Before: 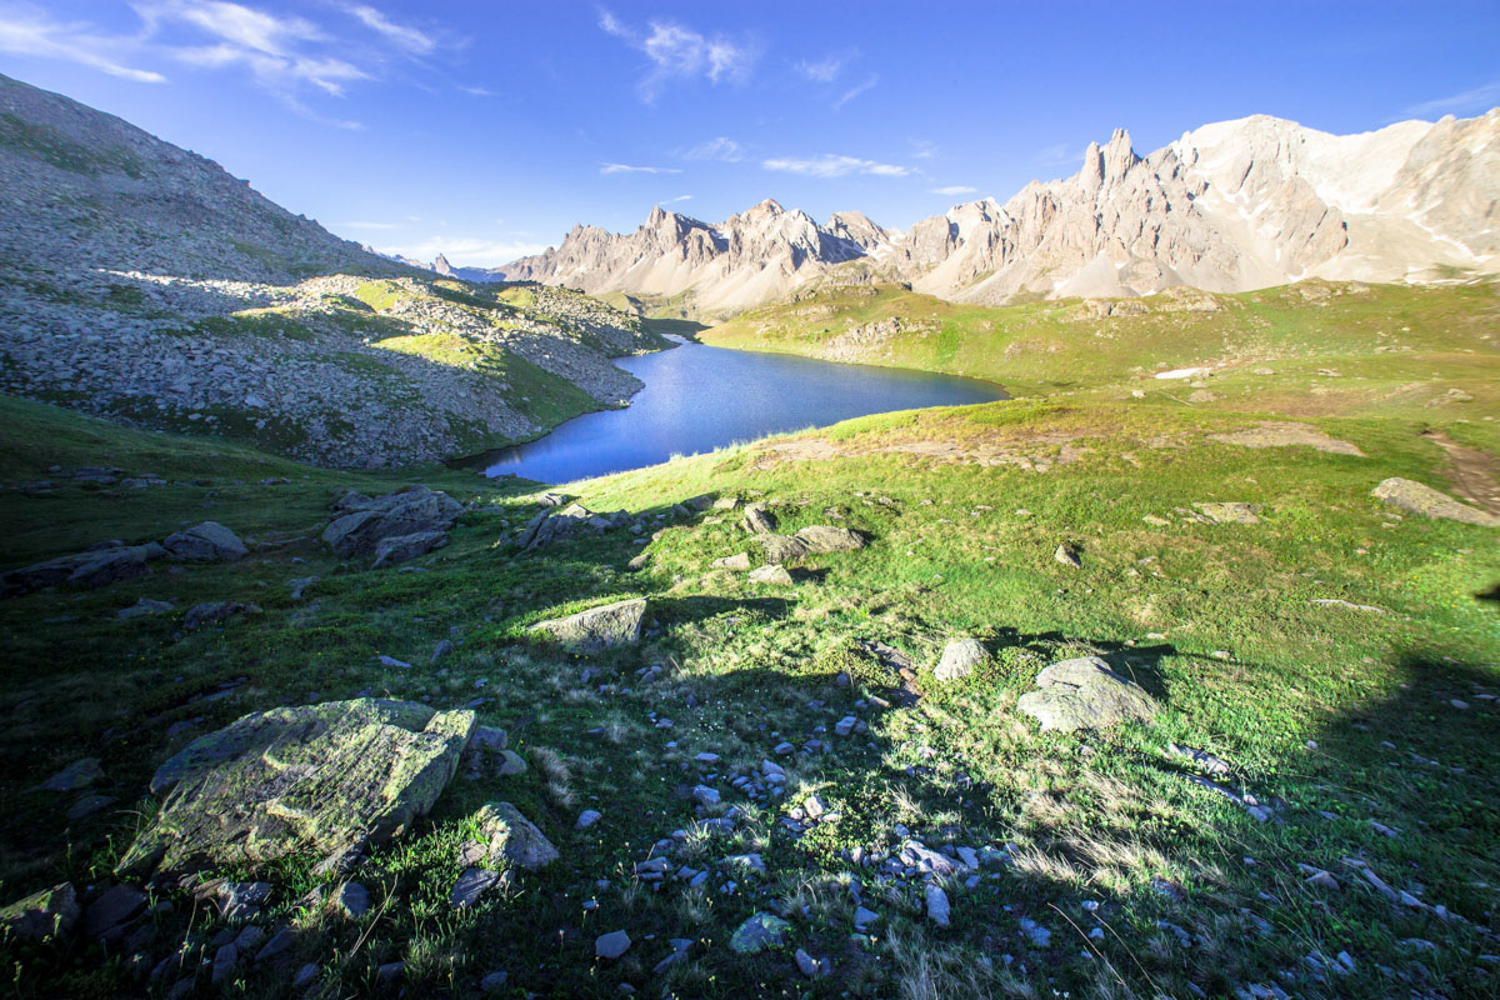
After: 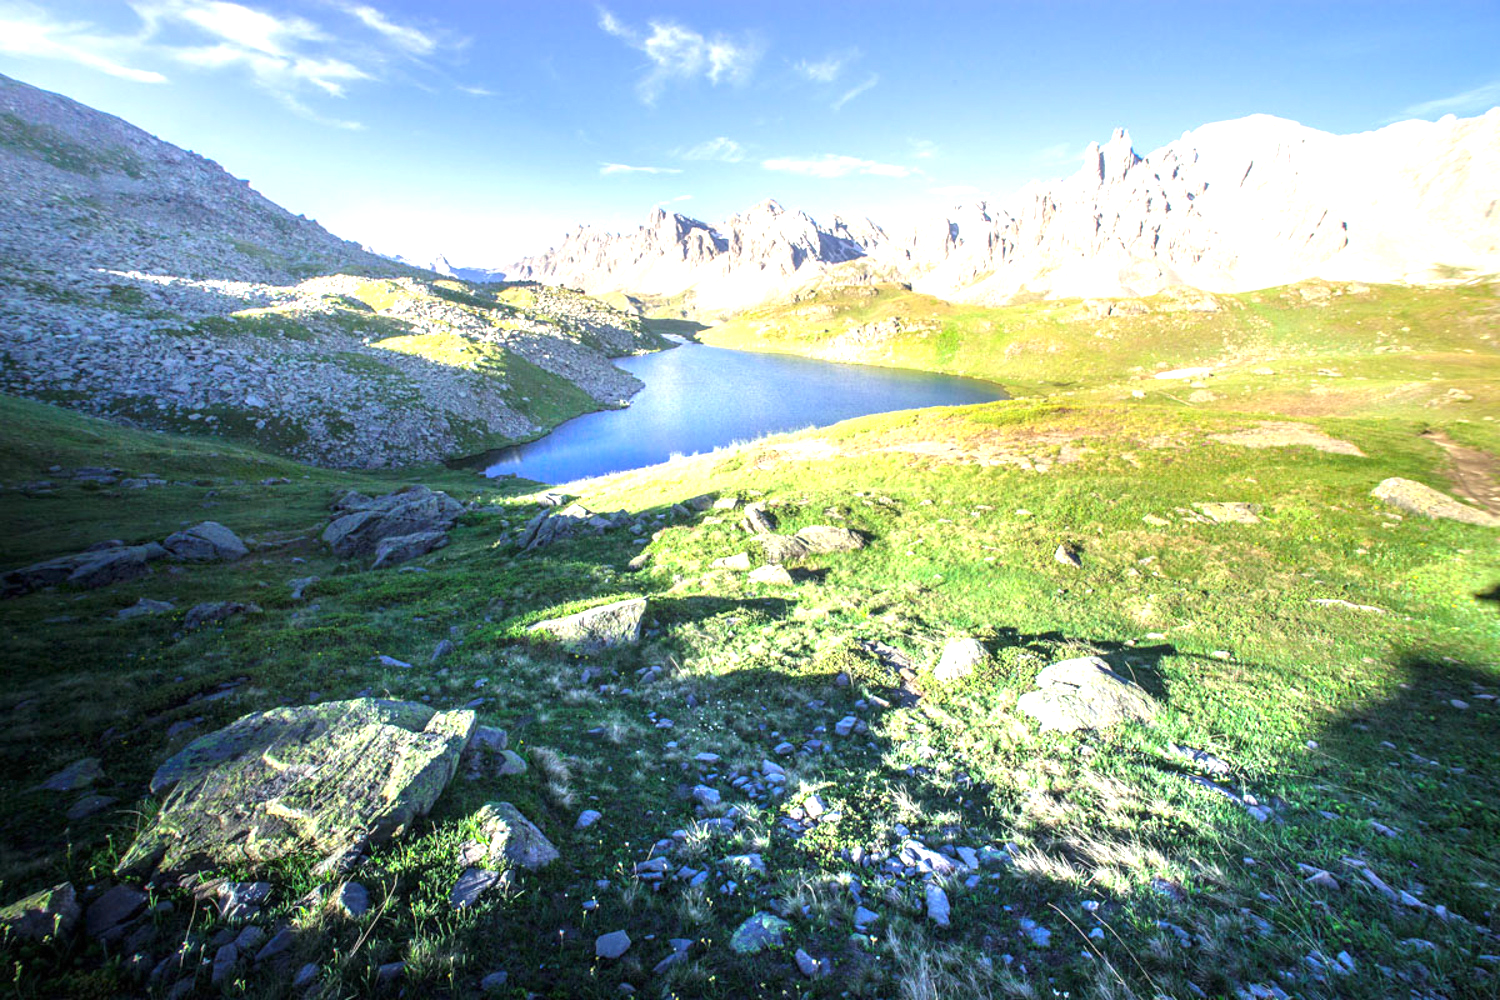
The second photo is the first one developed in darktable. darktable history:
exposure: black level correction 0, exposure 0.891 EV, compensate exposure bias true, compensate highlight preservation false
